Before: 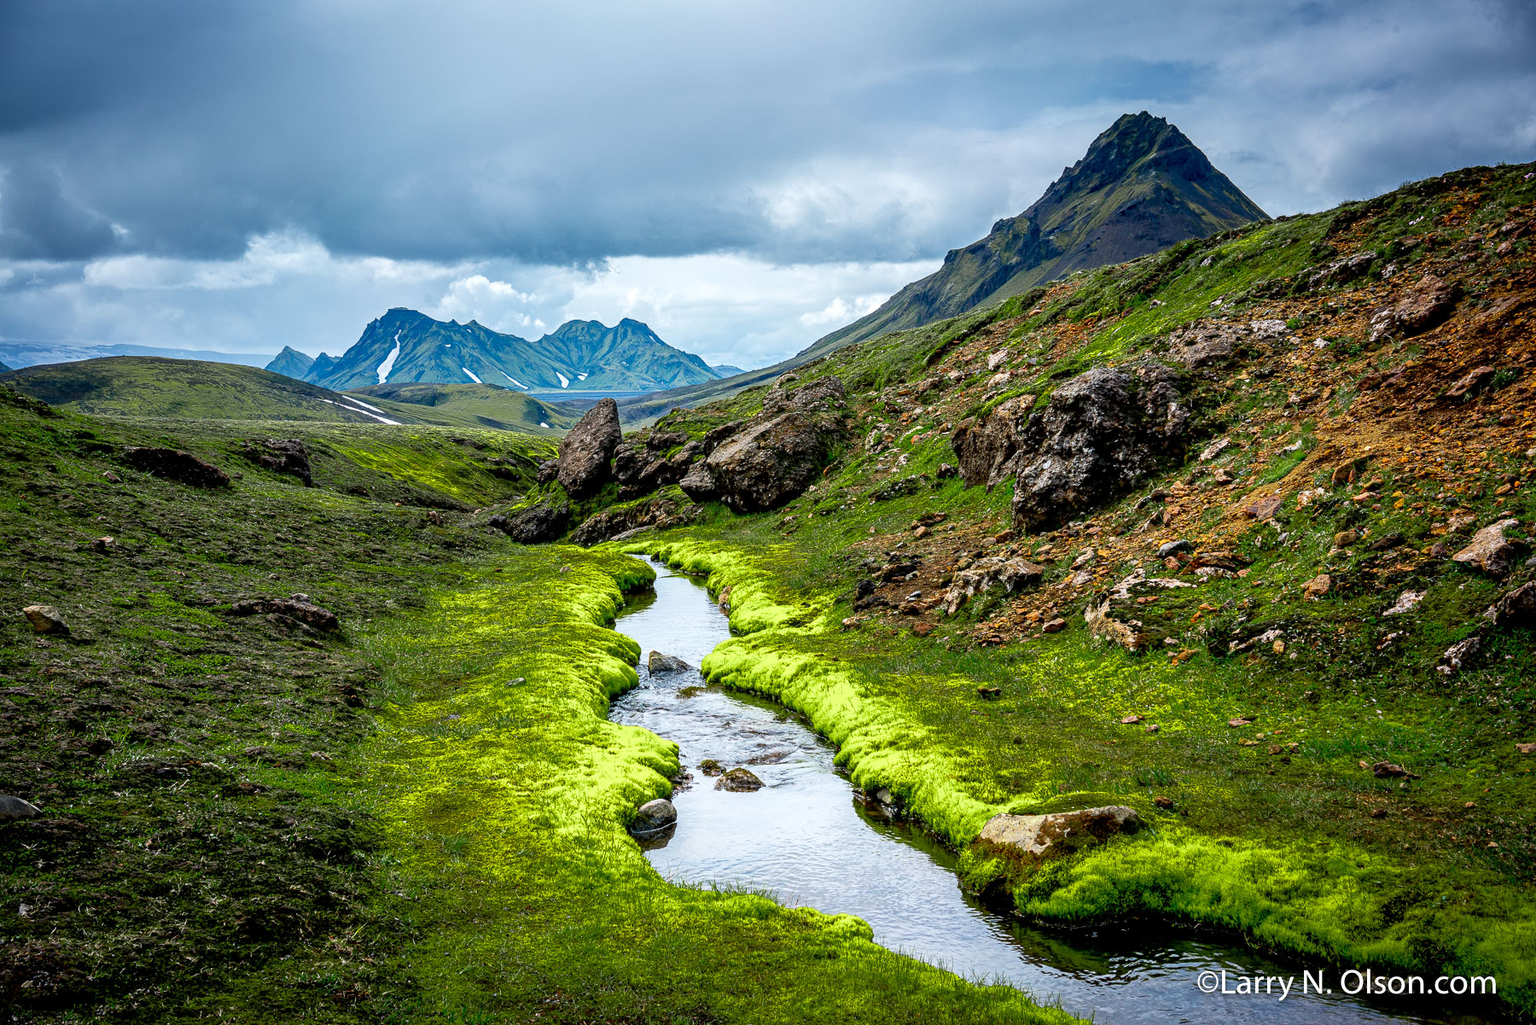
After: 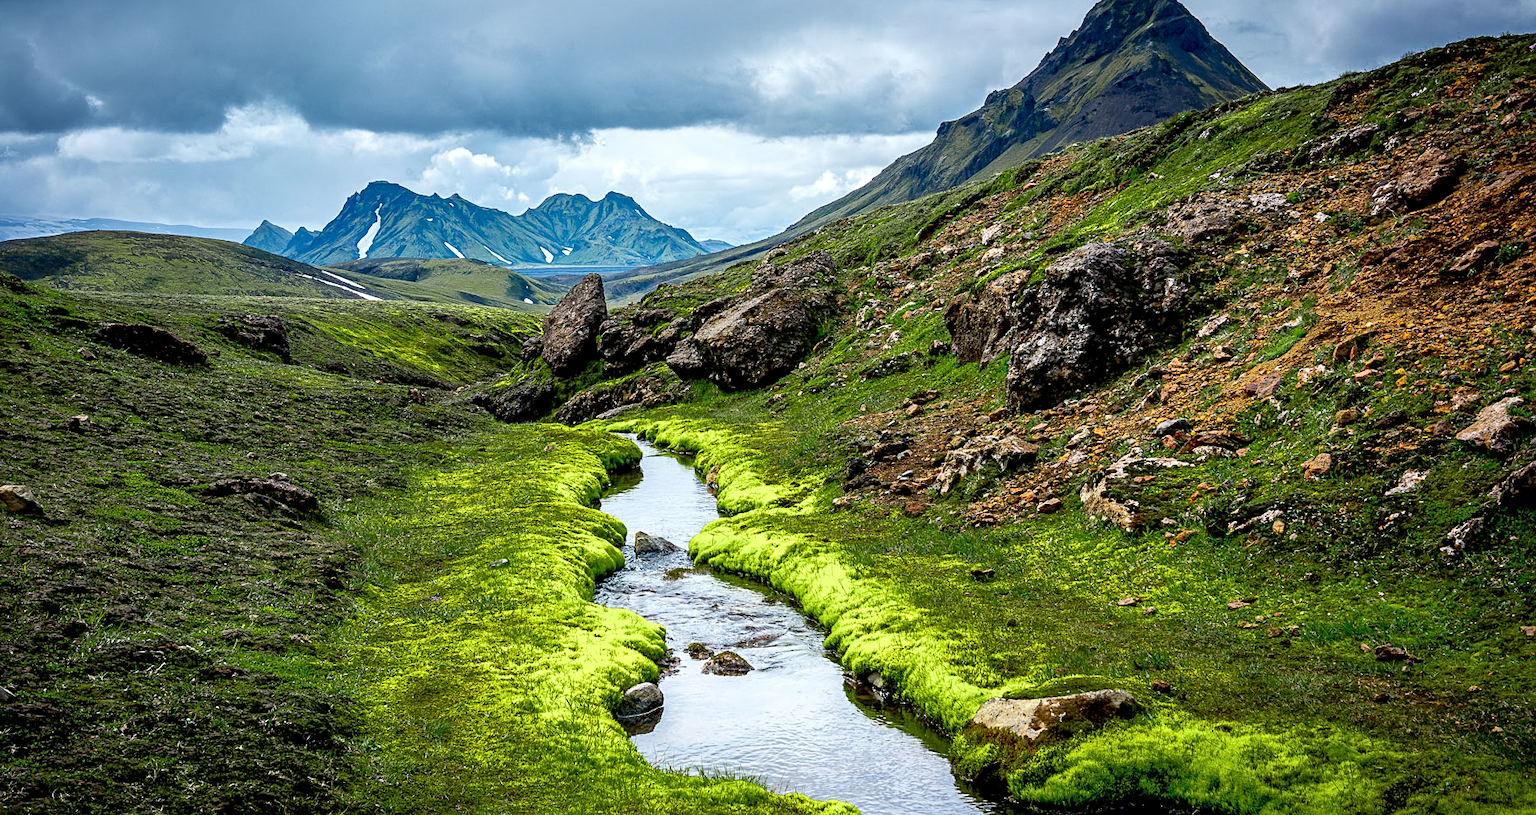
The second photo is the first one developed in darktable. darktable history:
crop and rotate: left 1.814%, top 12.818%, right 0.25%, bottom 9.225%
sharpen: amount 0.2
local contrast: mode bilateral grid, contrast 20, coarseness 50, detail 120%, midtone range 0.2
